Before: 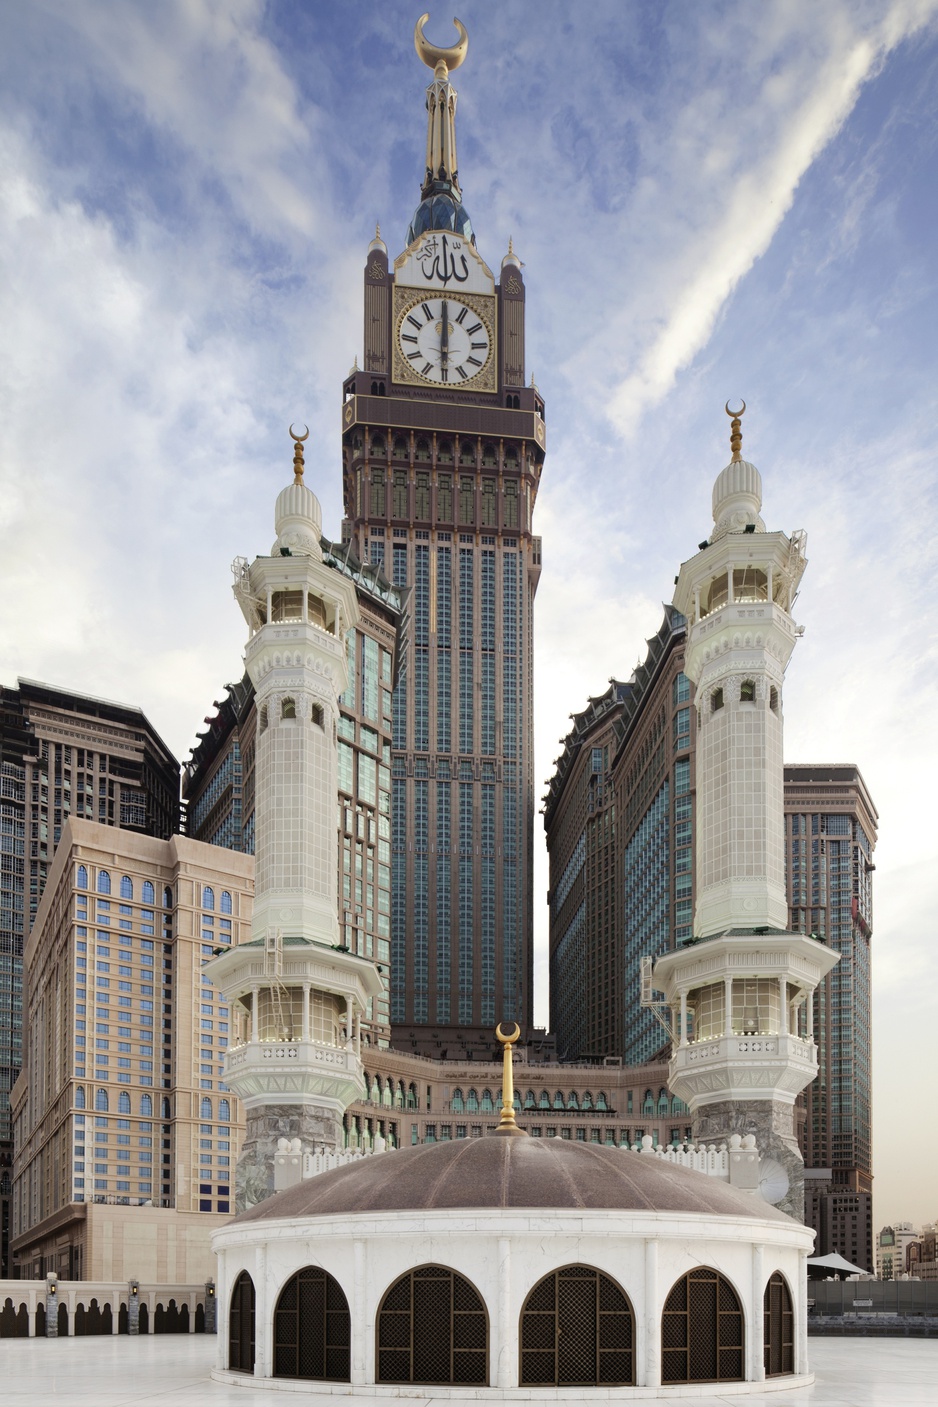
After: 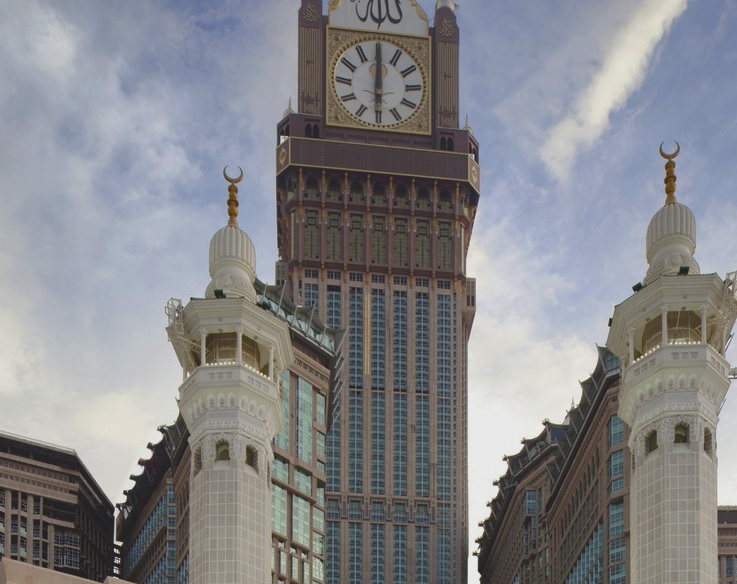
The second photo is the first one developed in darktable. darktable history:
color balance rgb: perceptual saturation grading › global saturation 35%, perceptual saturation grading › highlights -30%, perceptual saturation grading › shadows 35%, perceptual brilliance grading › global brilliance 3%, perceptual brilliance grading › highlights -3%, perceptual brilliance grading › shadows 3%
color balance: lift [1.01, 1, 1, 1], gamma [1.097, 1, 1, 1], gain [0.85, 1, 1, 1]
crop: left 7.036%, top 18.398%, right 14.379%, bottom 40.043%
base curve: curves: ch0 [(0, 0) (0.595, 0.418) (1, 1)], preserve colors none
shadows and highlights: low approximation 0.01, soften with gaussian
white balance: red 1, blue 1
